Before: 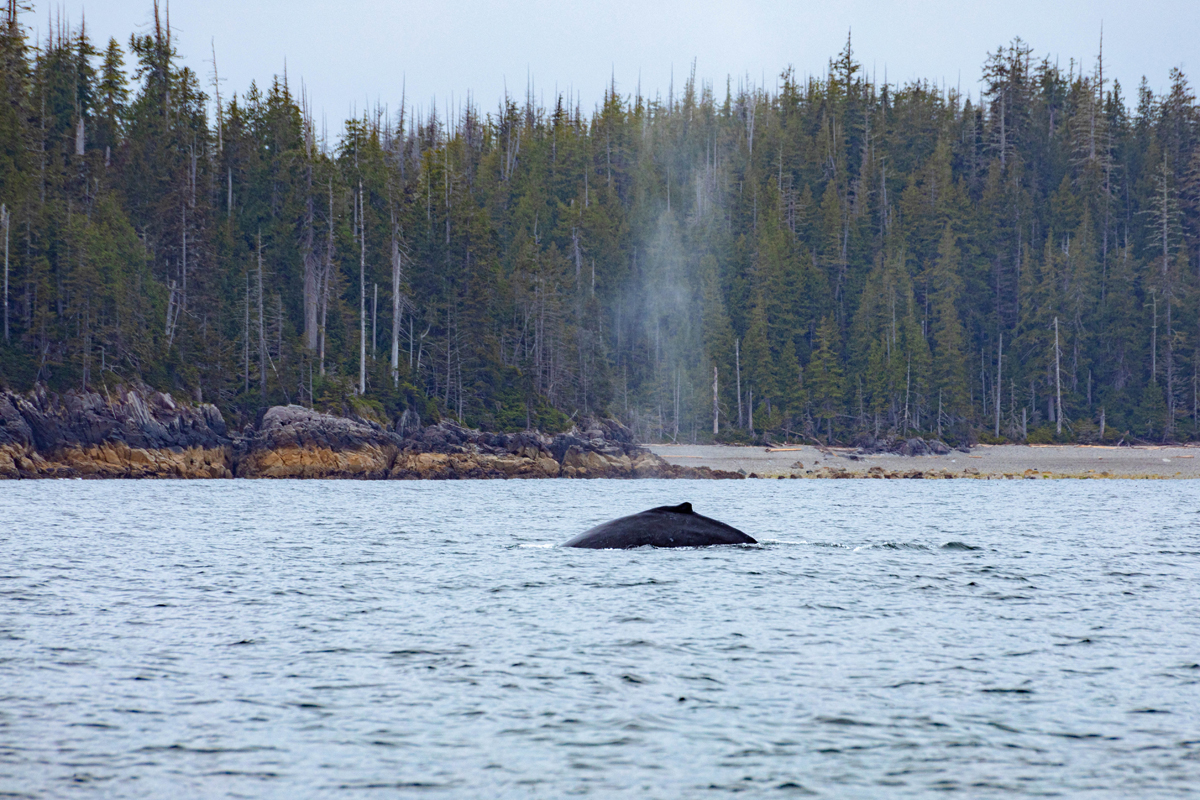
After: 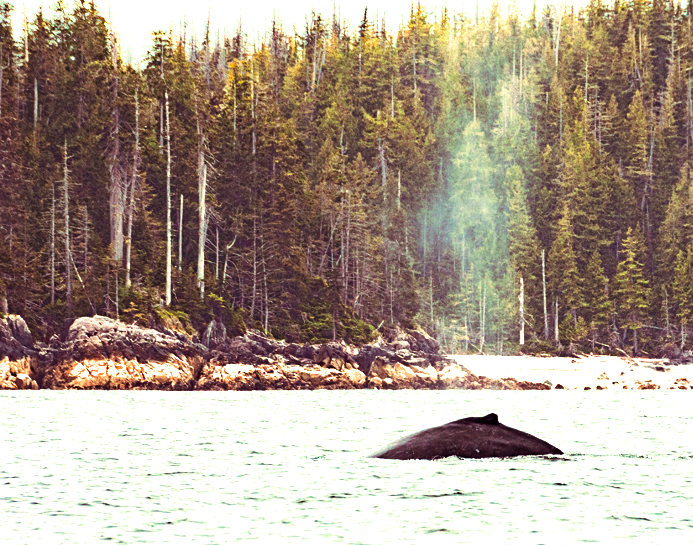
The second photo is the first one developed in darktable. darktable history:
exposure: exposure 1 EV, compensate highlight preservation false
white balance: red 1.08, blue 0.791
crop: left 16.202%, top 11.208%, right 26.045%, bottom 20.557%
sharpen: amount 0.2
split-toning: shadows › hue 360°
color zones: curves: ch0 [(0.018, 0.548) (0.224, 0.64) (0.425, 0.447) (0.675, 0.575) (0.732, 0.579)]; ch1 [(0.066, 0.487) (0.25, 0.5) (0.404, 0.43) (0.75, 0.421) (0.956, 0.421)]; ch2 [(0.044, 0.561) (0.215, 0.465) (0.399, 0.544) (0.465, 0.548) (0.614, 0.447) (0.724, 0.43) (0.882, 0.623) (0.956, 0.632)]
contrast brightness saturation: contrast 0.26, brightness 0.02, saturation 0.87
